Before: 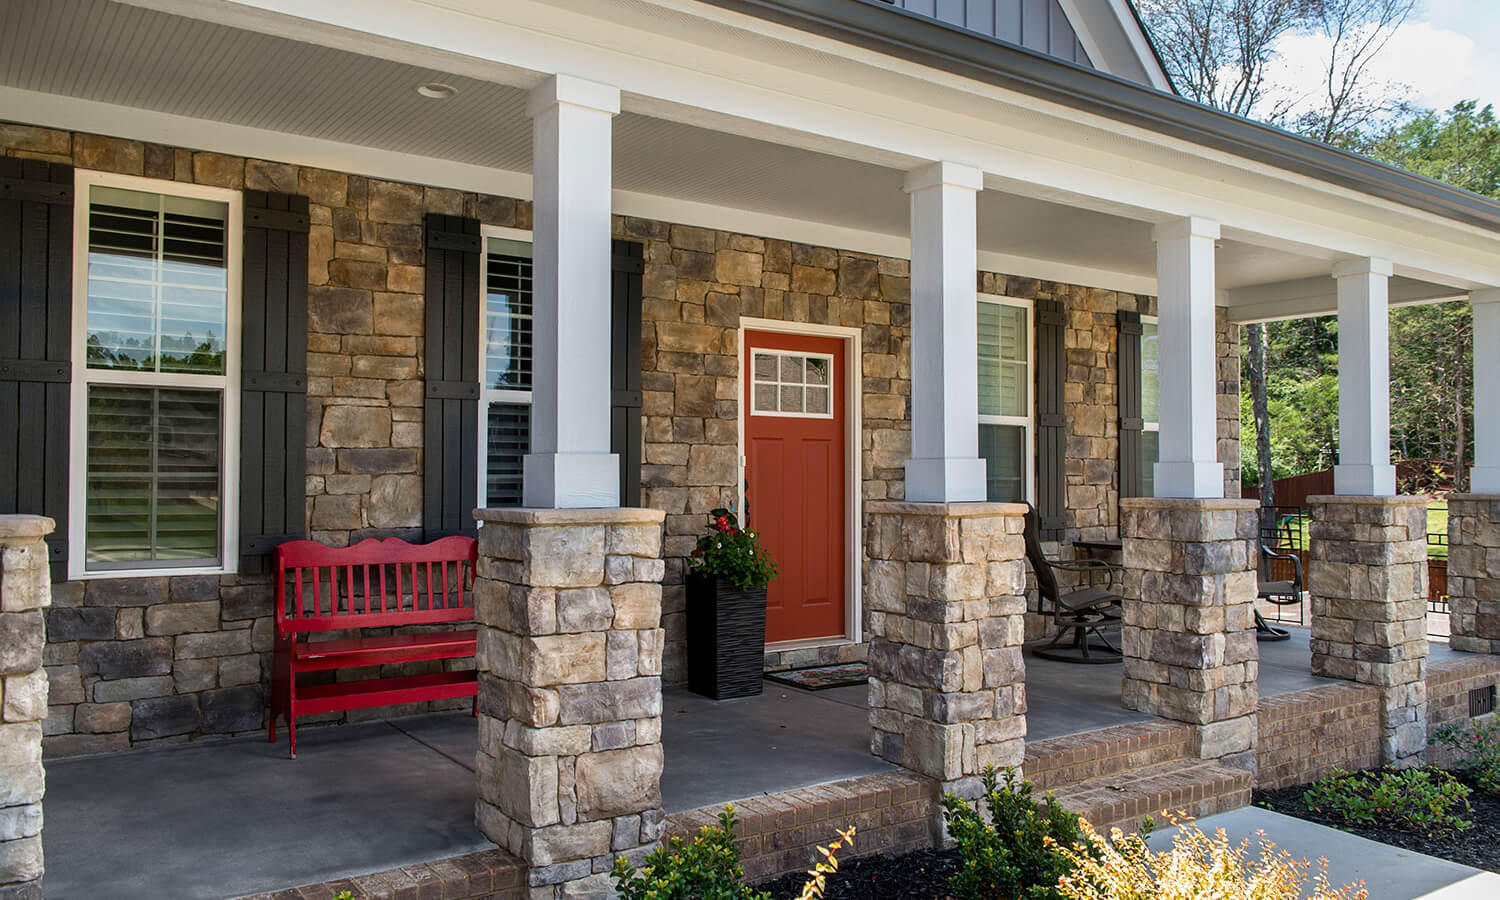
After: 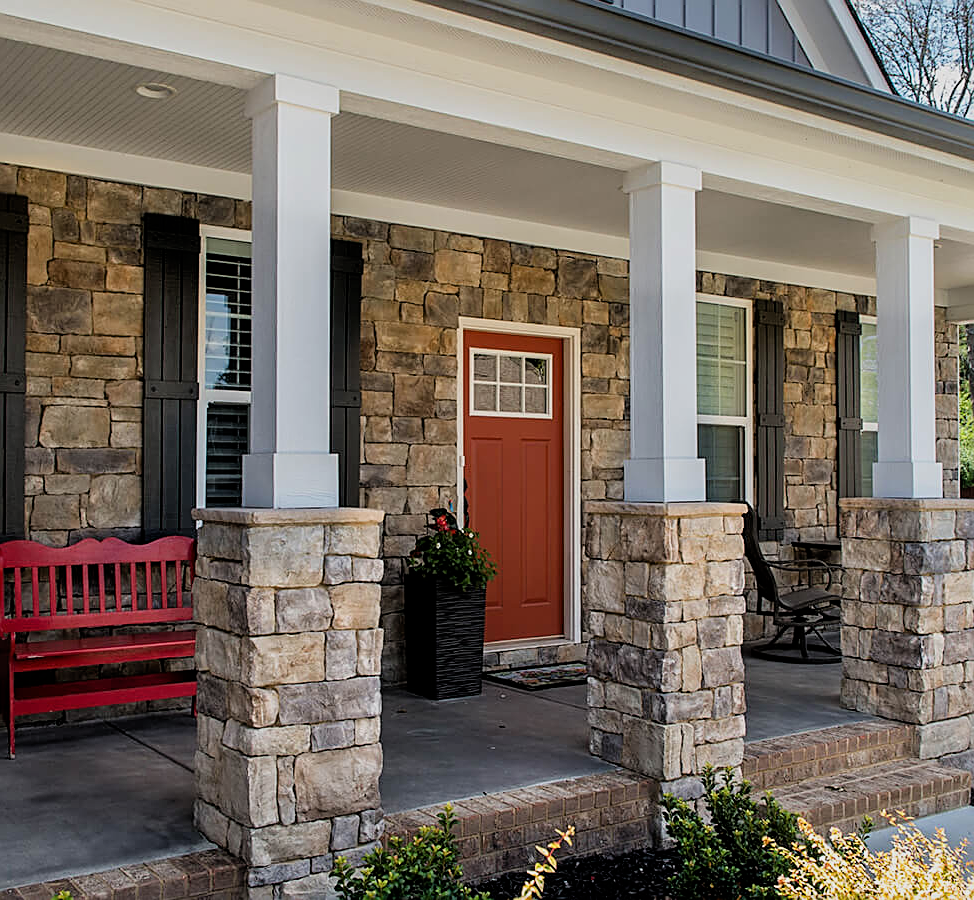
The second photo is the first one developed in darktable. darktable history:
filmic rgb: black relative exposure -5.86 EV, white relative exposure 3.4 EV, hardness 3.68
crop and rotate: left 18.784%, right 16.263%
sharpen: on, module defaults
